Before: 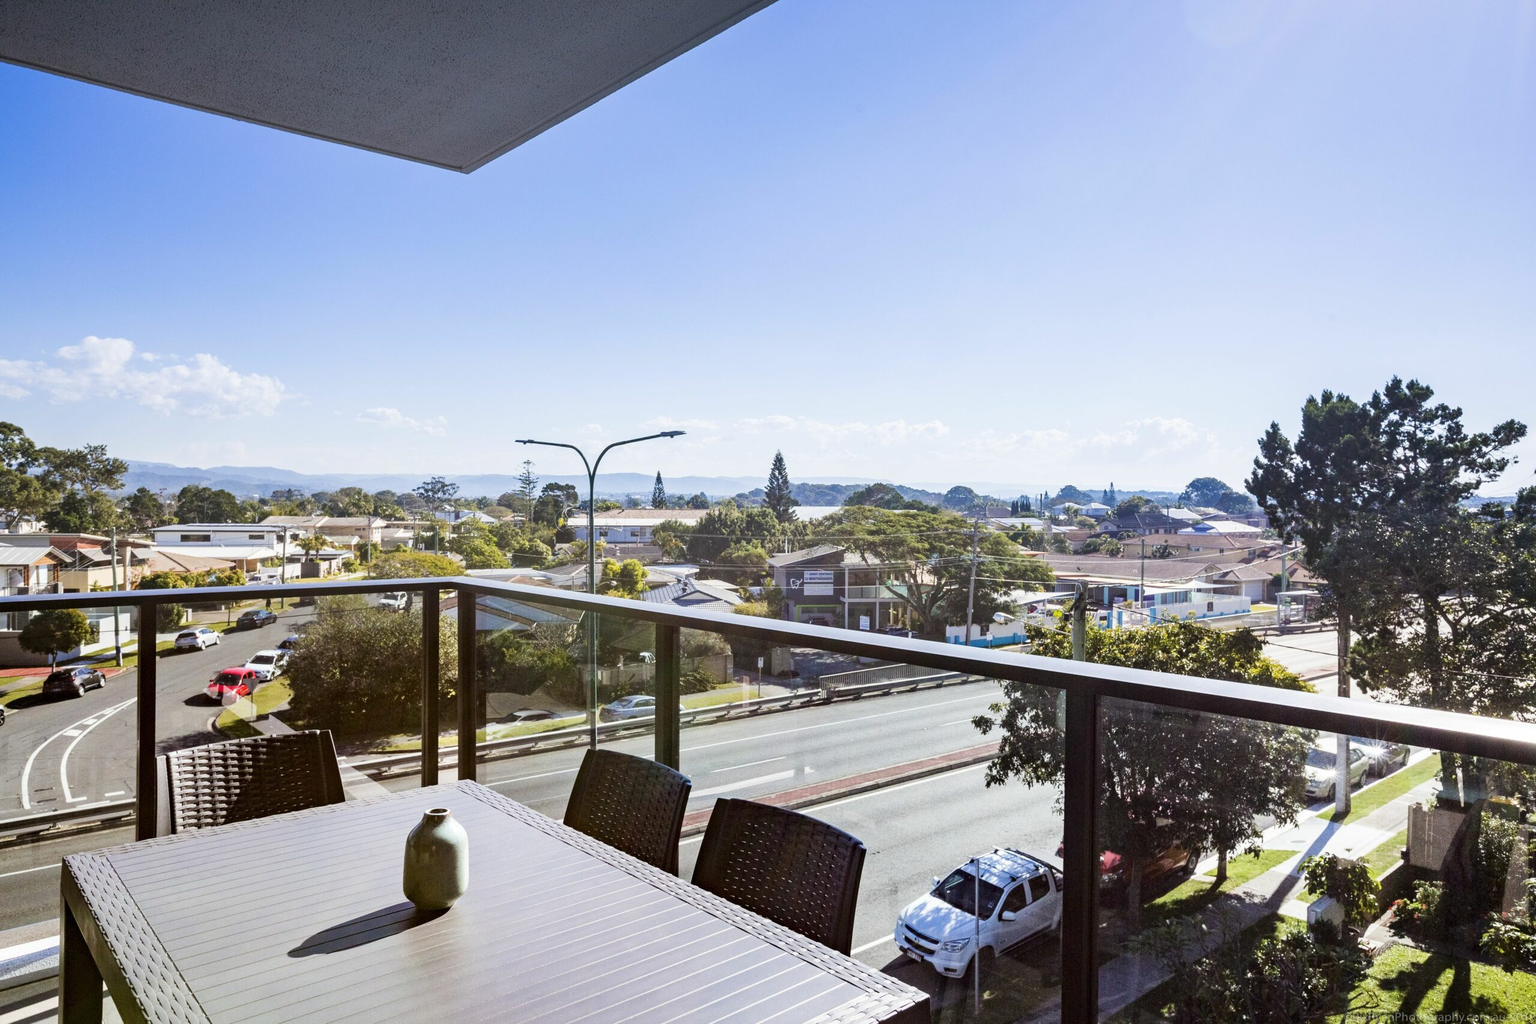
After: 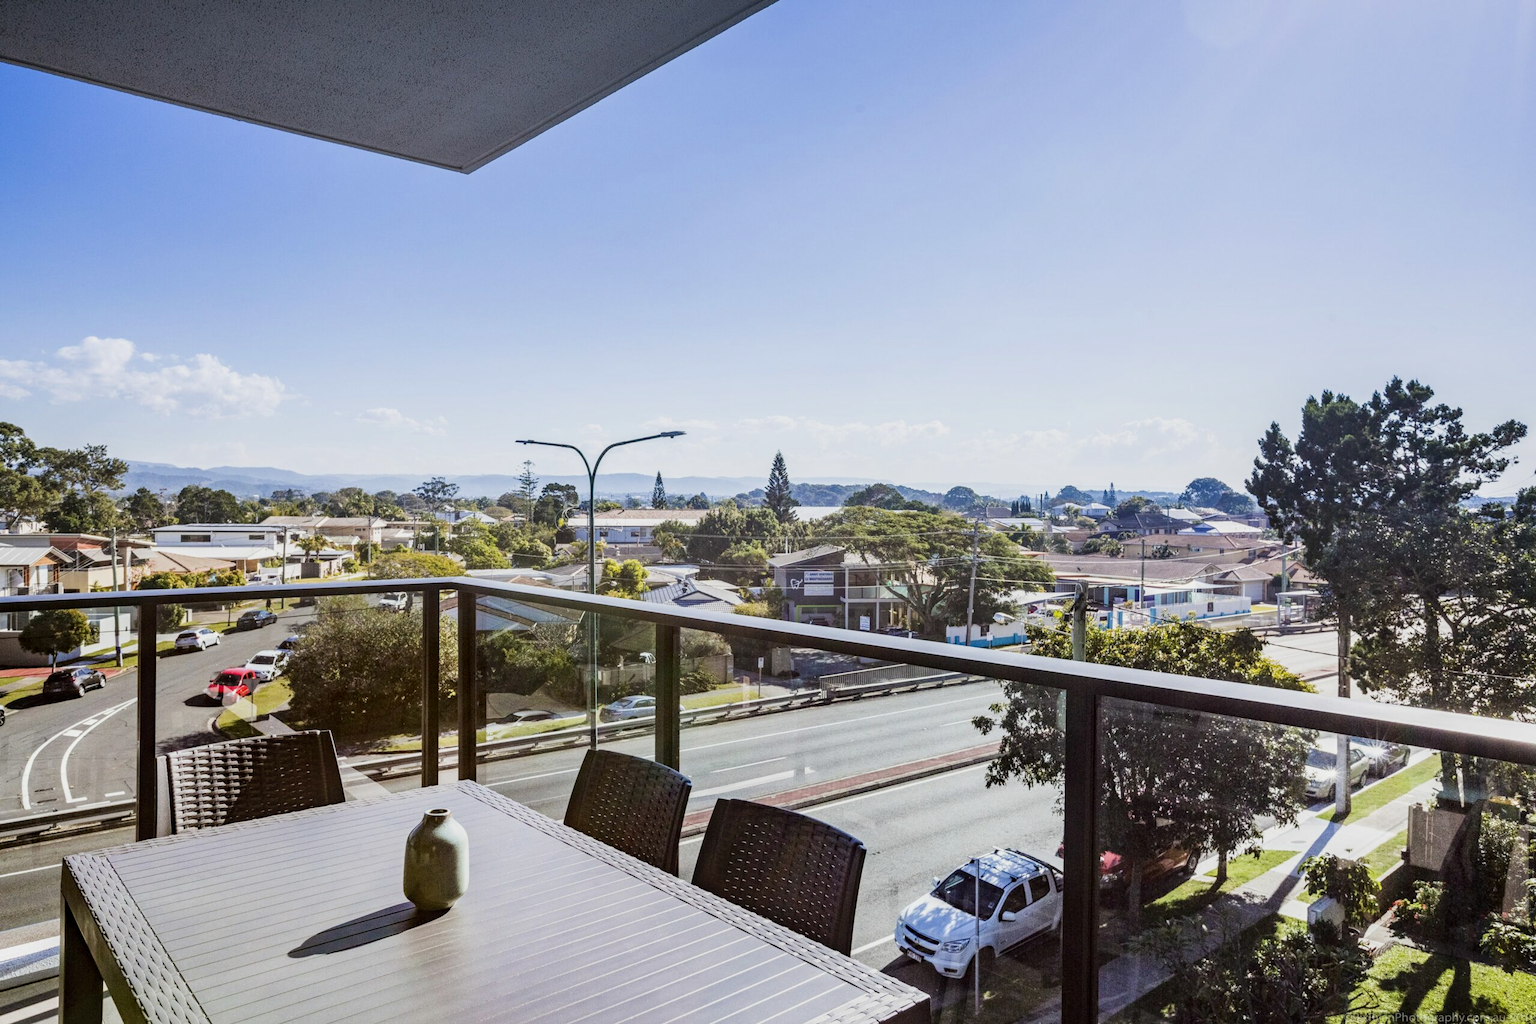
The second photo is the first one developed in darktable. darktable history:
filmic rgb: black relative exposure -11.35 EV, white relative exposure 3.26 EV, hardness 6.79, contrast in shadows safe
local contrast: on, module defaults
